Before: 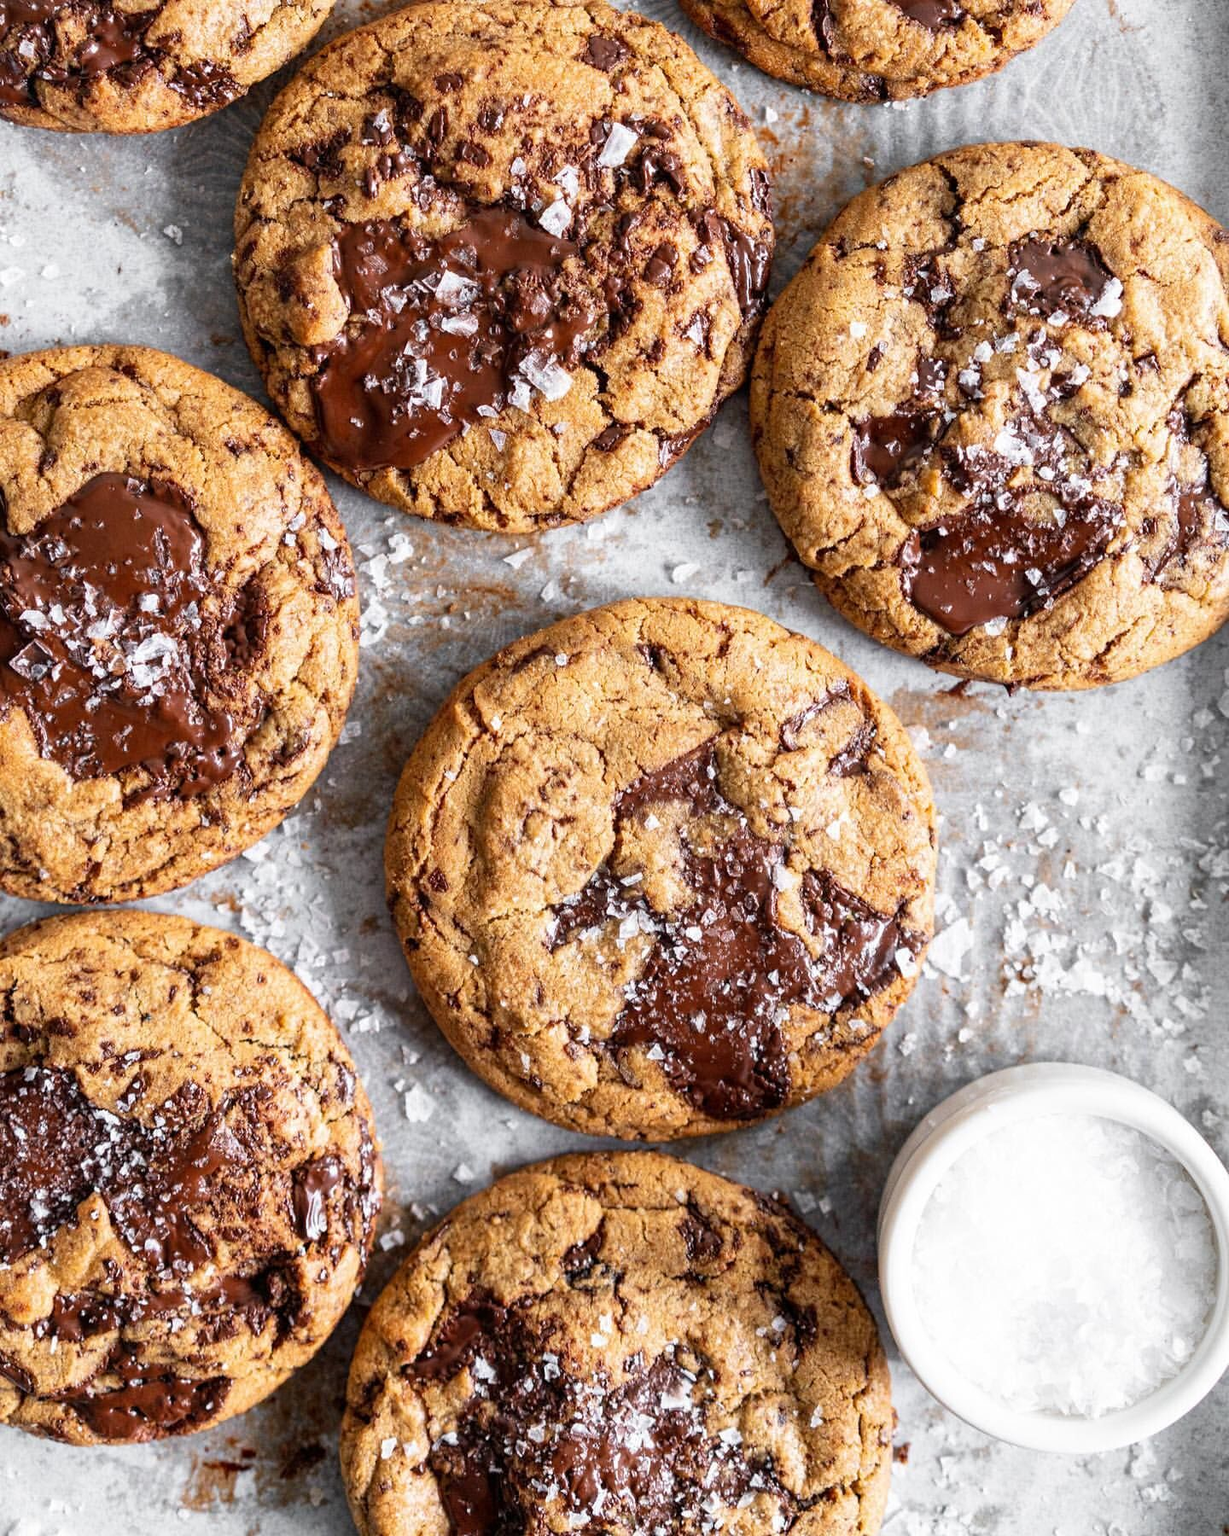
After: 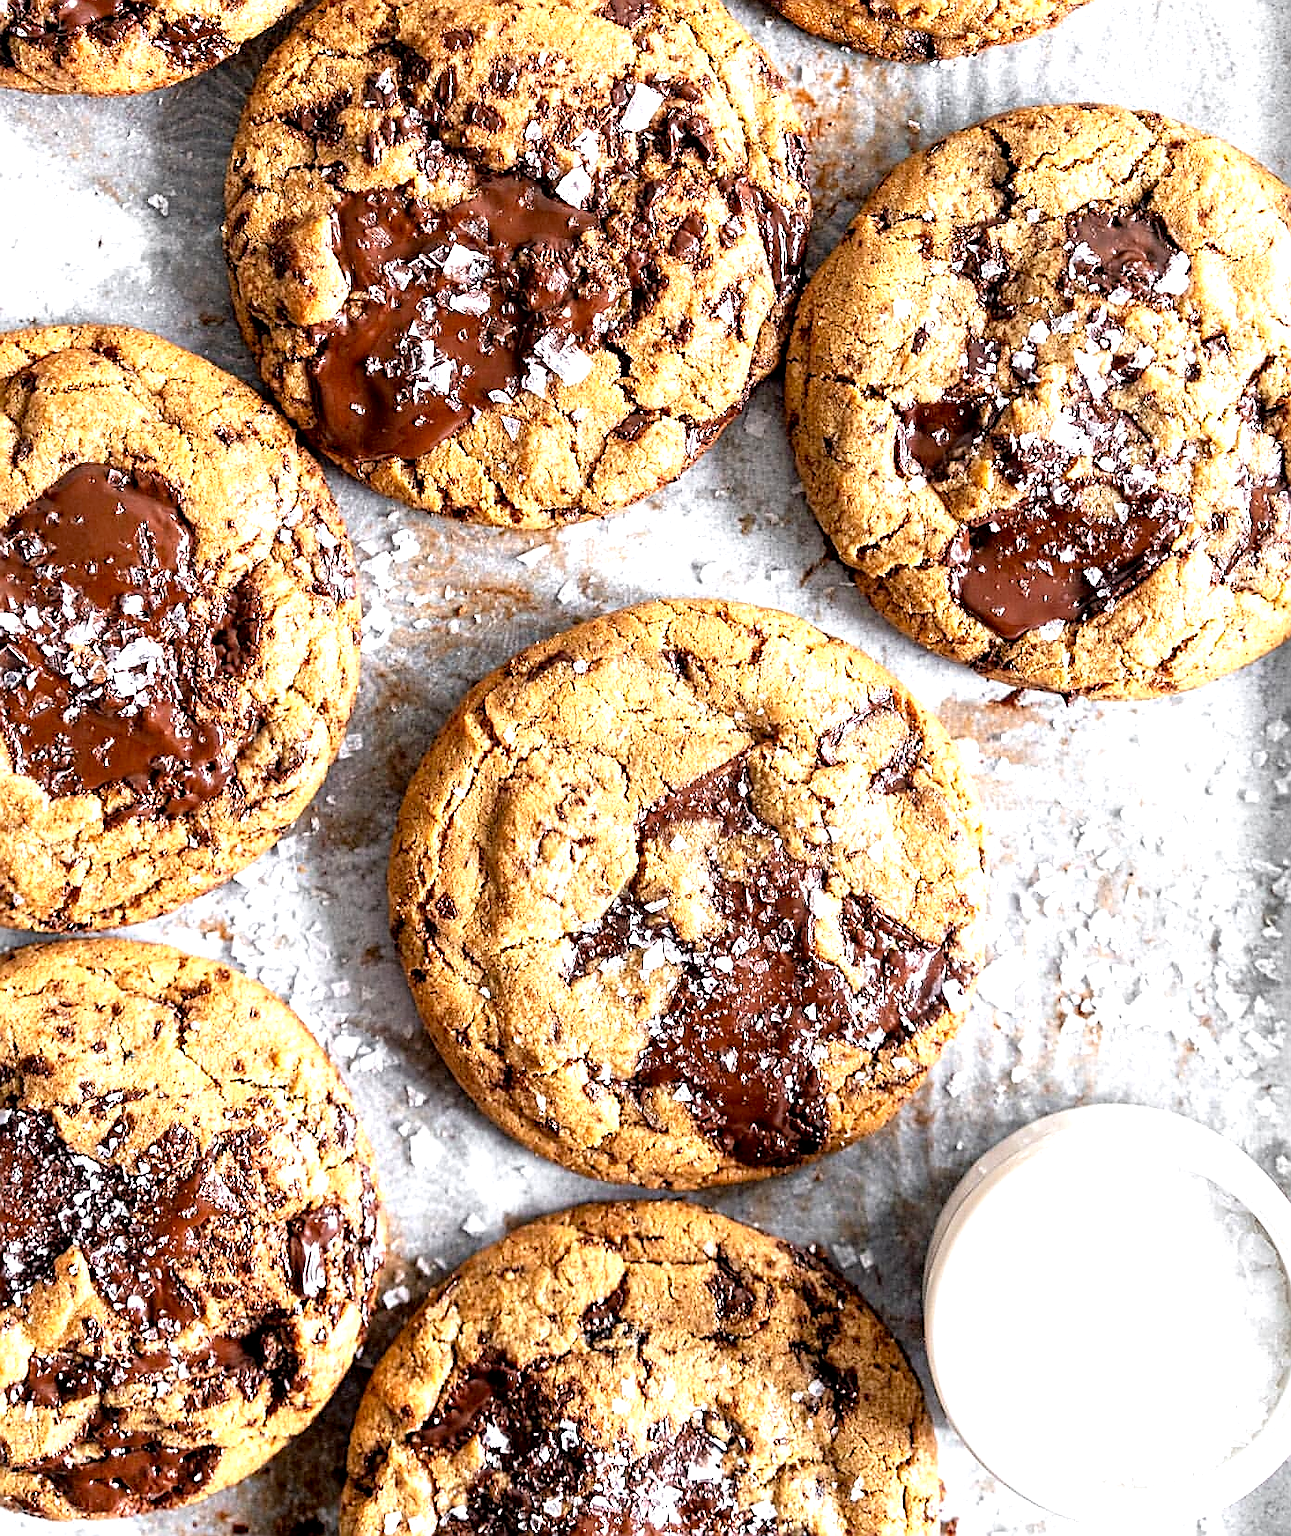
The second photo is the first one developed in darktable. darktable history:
exposure: black level correction 0.005, exposure 0.418 EV, compensate highlight preservation false
tone equalizer: -8 EV -0.399 EV, -7 EV -0.358 EV, -6 EV -0.342 EV, -5 EV -0.23 EV, -3 EV 0.241 EV, -2 EV 0.325 EV, -1 EV 0.397 EV, +0 EV 0.401 EV
crop: left 2.235%, top 3.032%, right 1.014%, bottom 4.911%
sharpen: radius 1.367, amount 1.24, threshold 0.799
